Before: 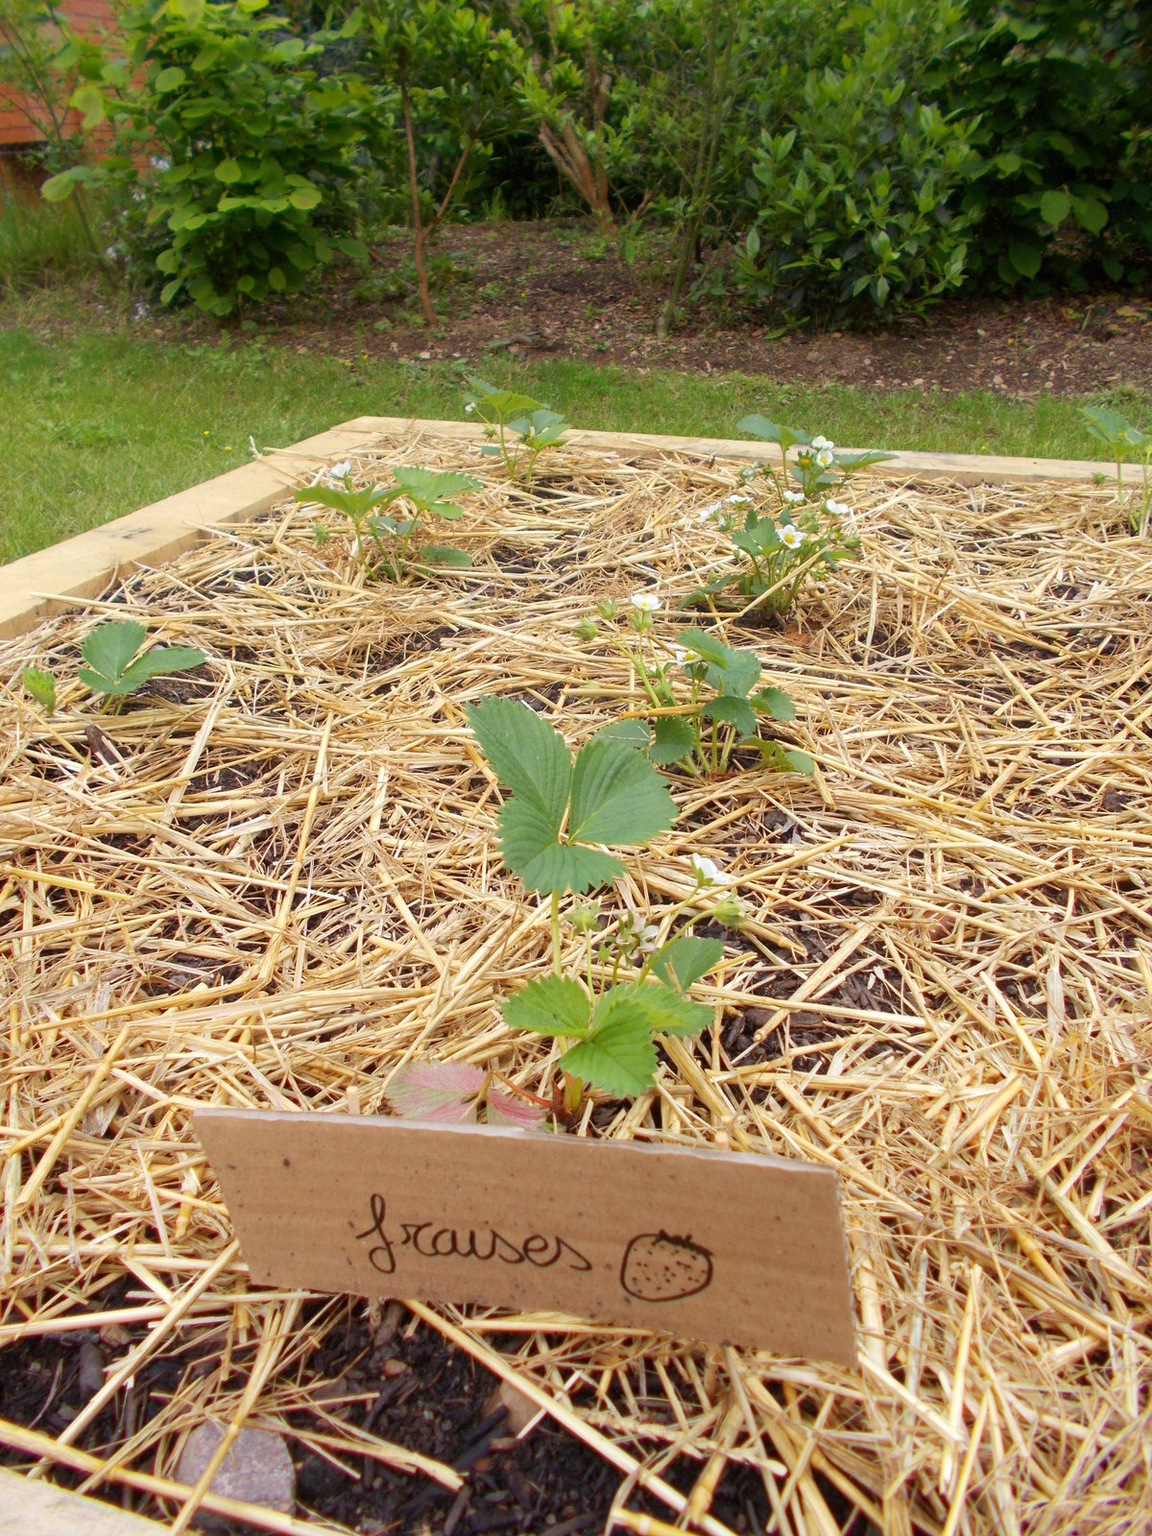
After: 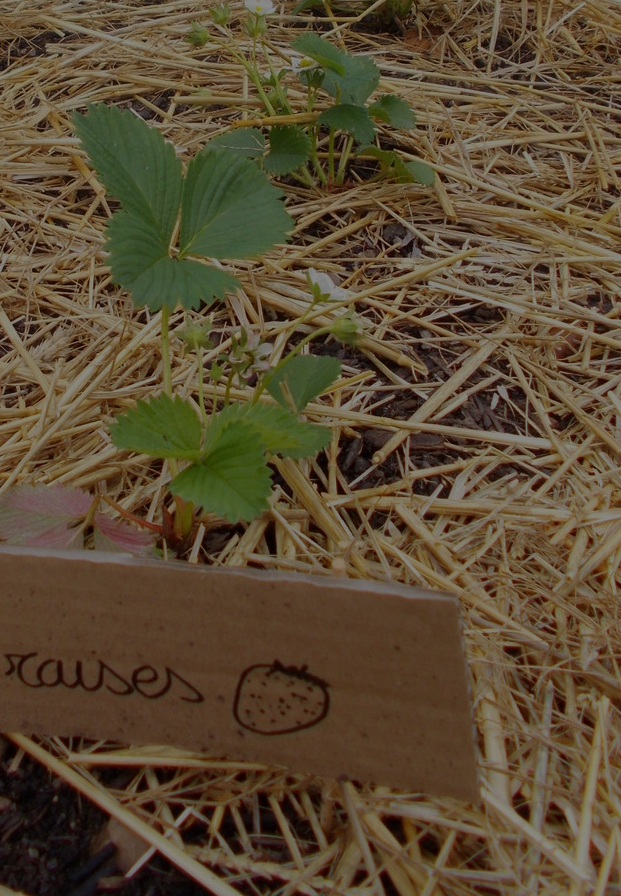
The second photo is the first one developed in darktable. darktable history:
exposure: exposure -2.002 EV, compensate highlight preservation false
crop: left 34.479%, top 38.822%, right 13.718%, bottom 5.172%
